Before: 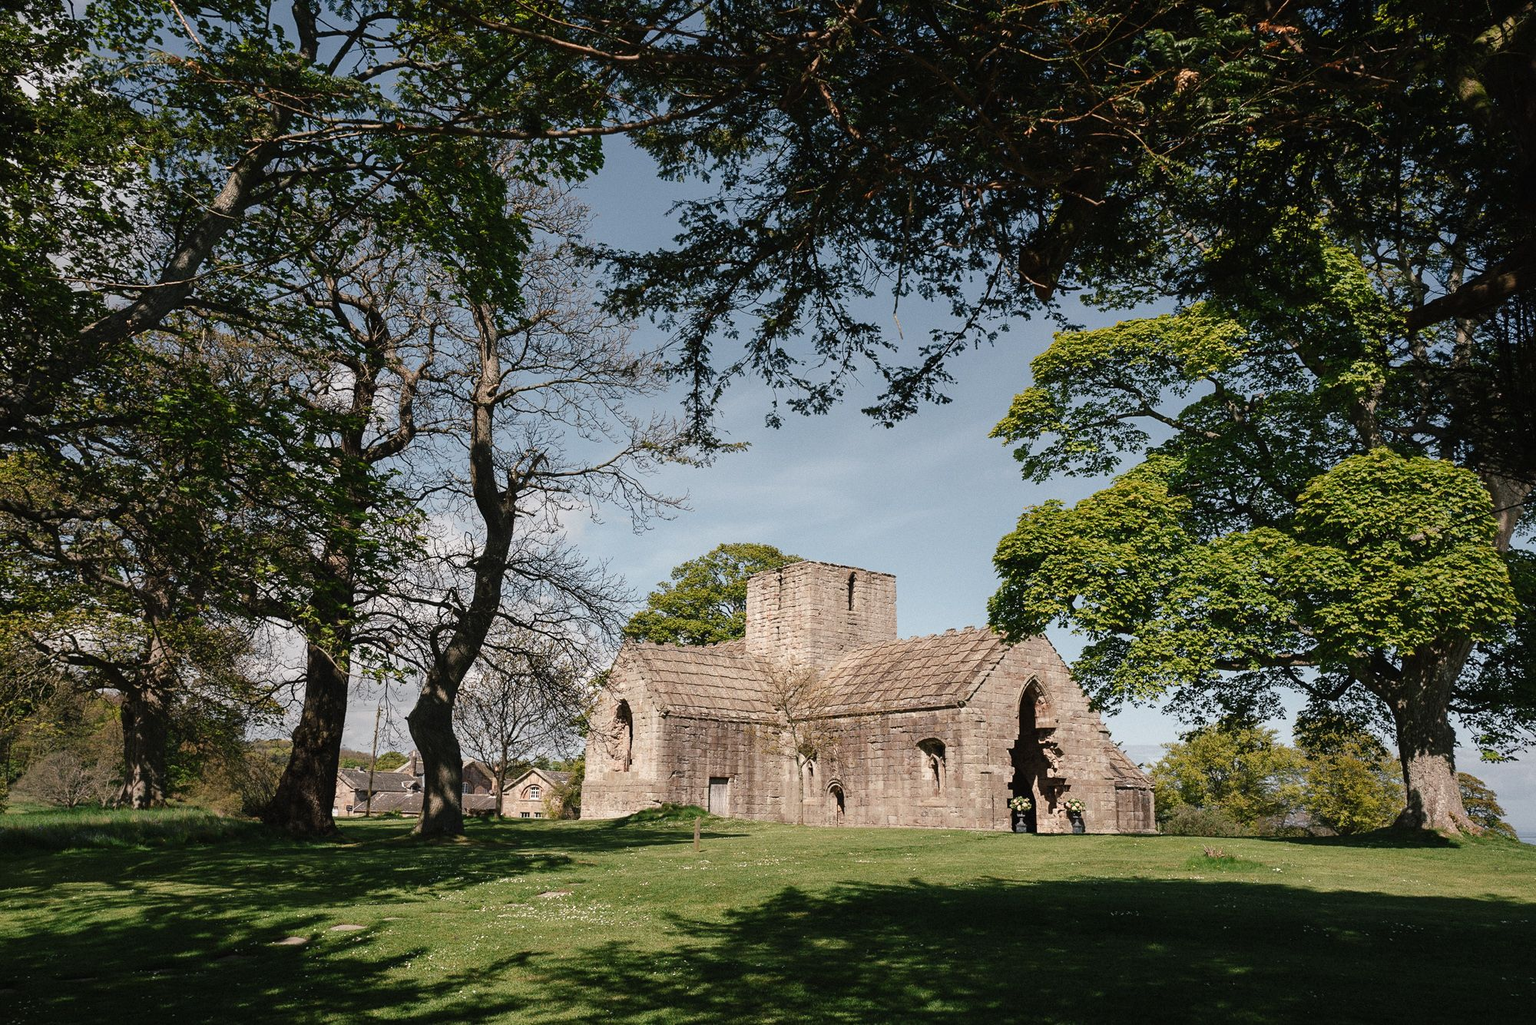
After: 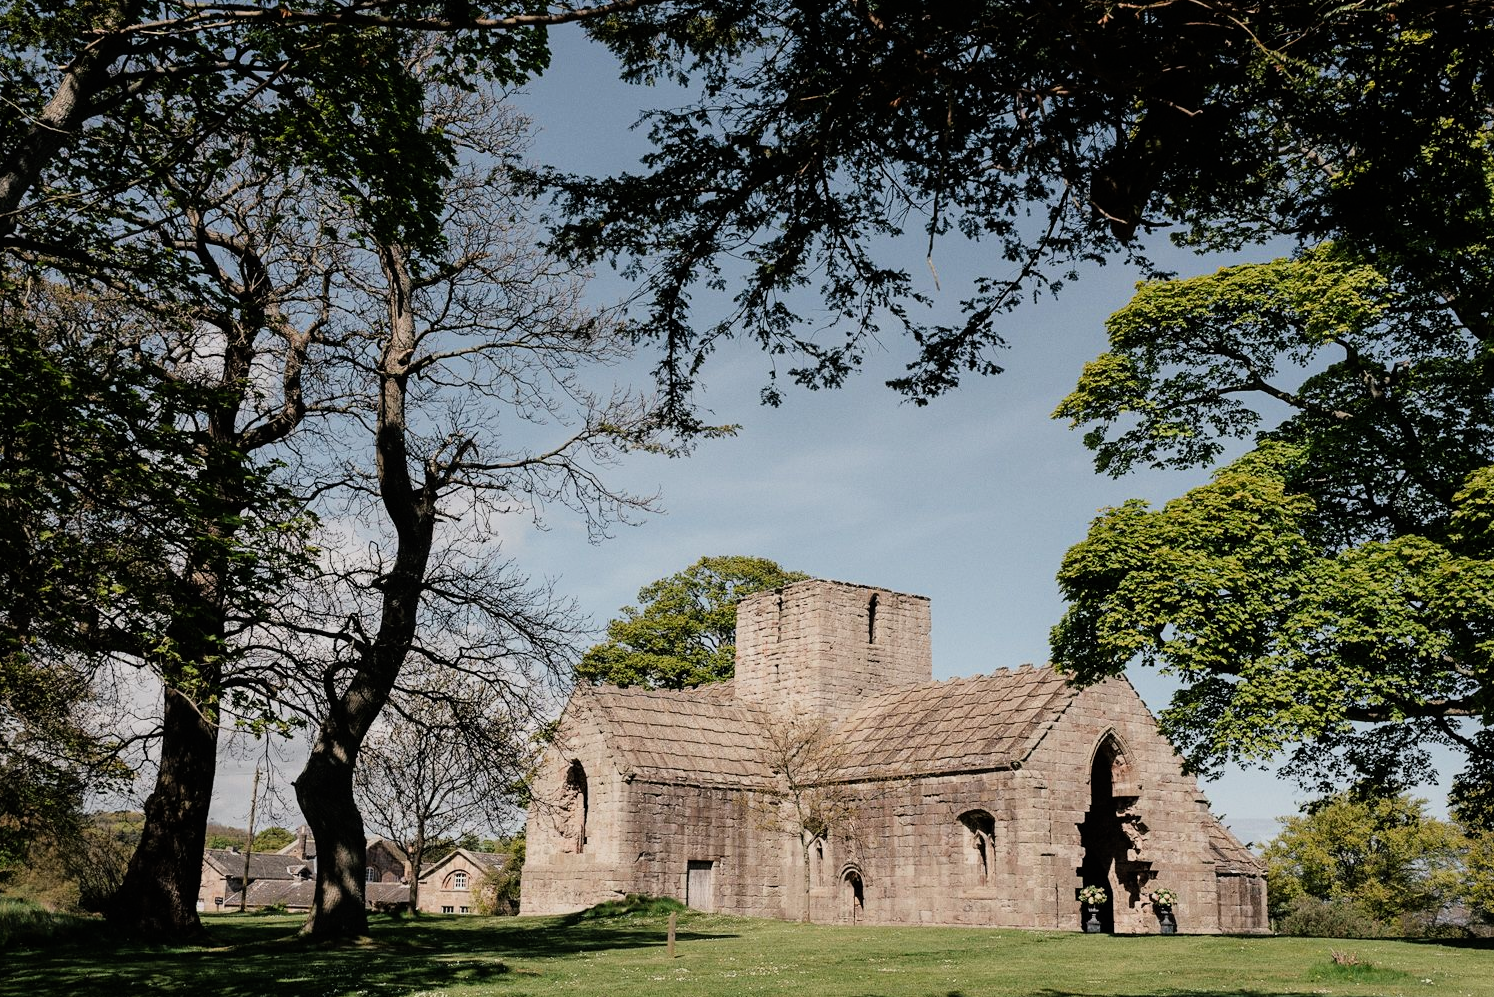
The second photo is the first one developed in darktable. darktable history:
crop and rotate: left 11.831%, top 11.346%, right 13.429%, bottom 13.899%
filmic rgb: threshold 3 EV, hardness 4.17, latitude 50%, contrast 1.1, preserve chrominance max RGB, color science v6 (2022), contrast in shadows safe, contrast in highlights safe, enable highlight reconstruction true
